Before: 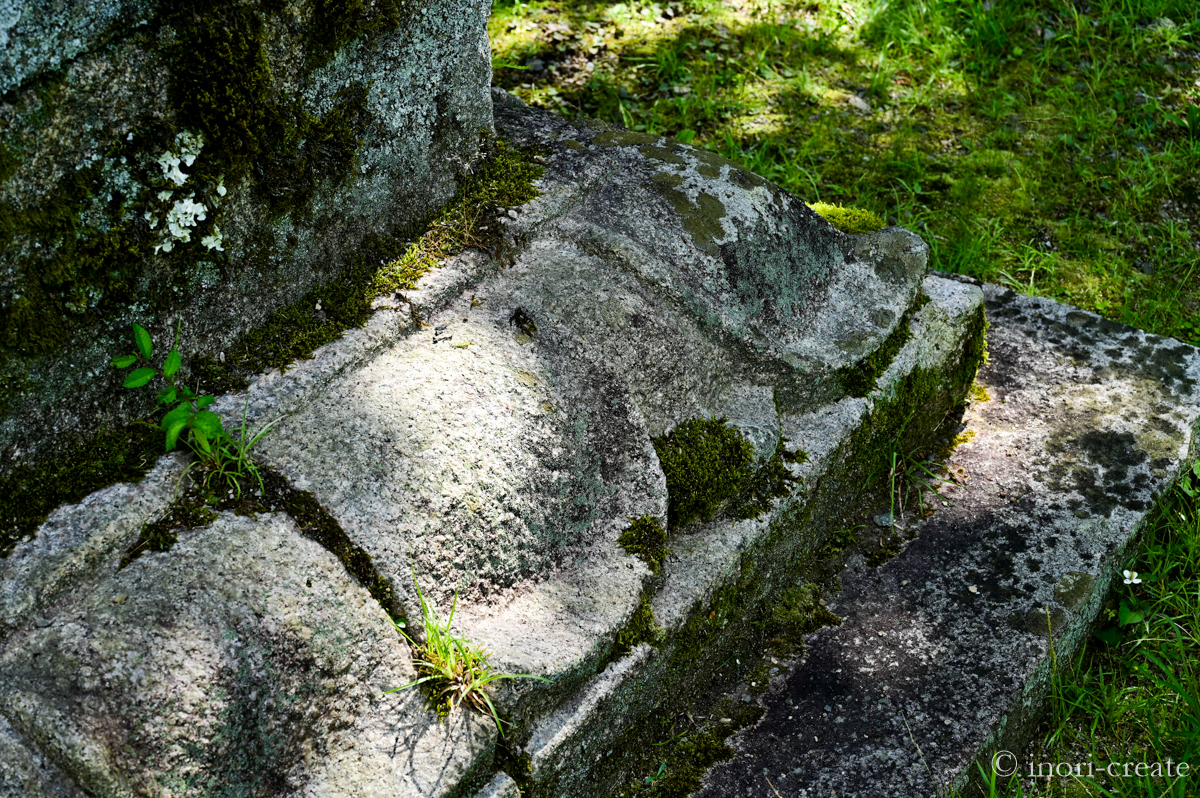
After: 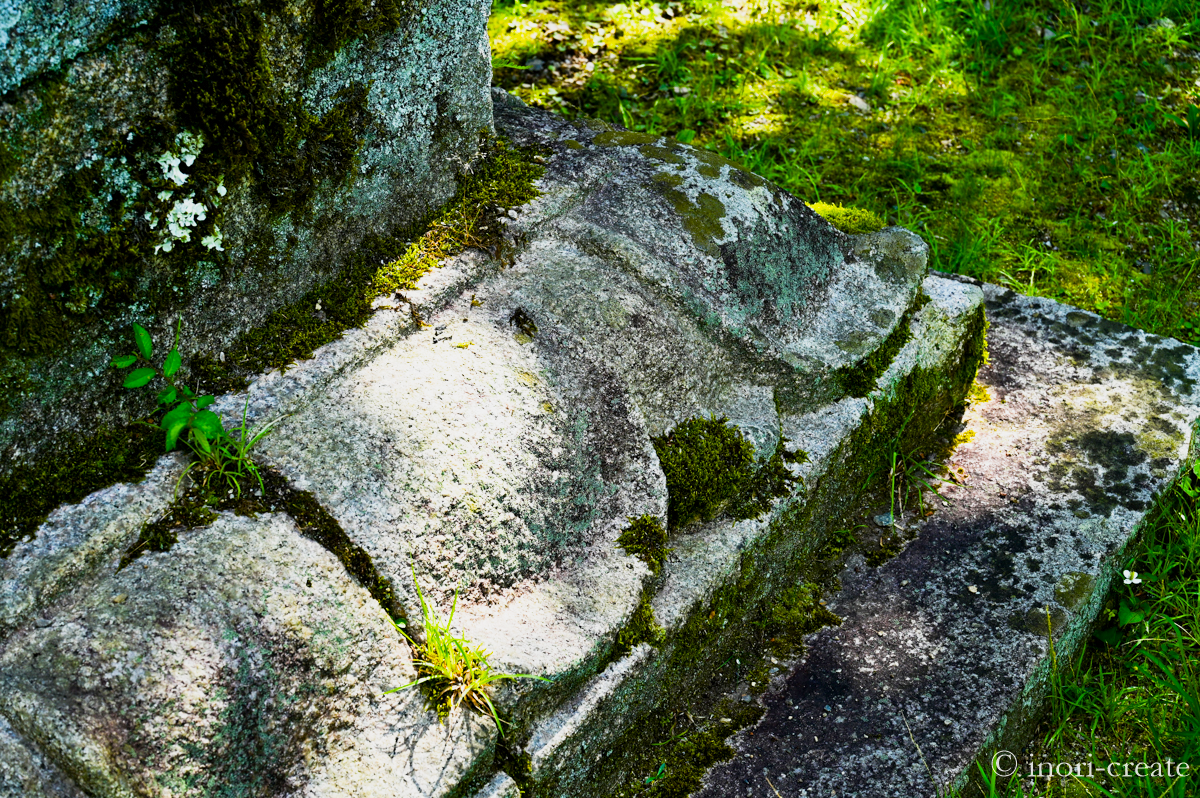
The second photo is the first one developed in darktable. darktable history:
base curve: curves: ch0 [(0, 0) (0.088, 0.125) (0.176, 0.251) (0.354, 0.501) (0.613, 0.749) (1, 0.877)], preserve colors none
color balance rgb: linear chroma grading › global chroma 15%, perceptual saturation grading › global saturation 30%
